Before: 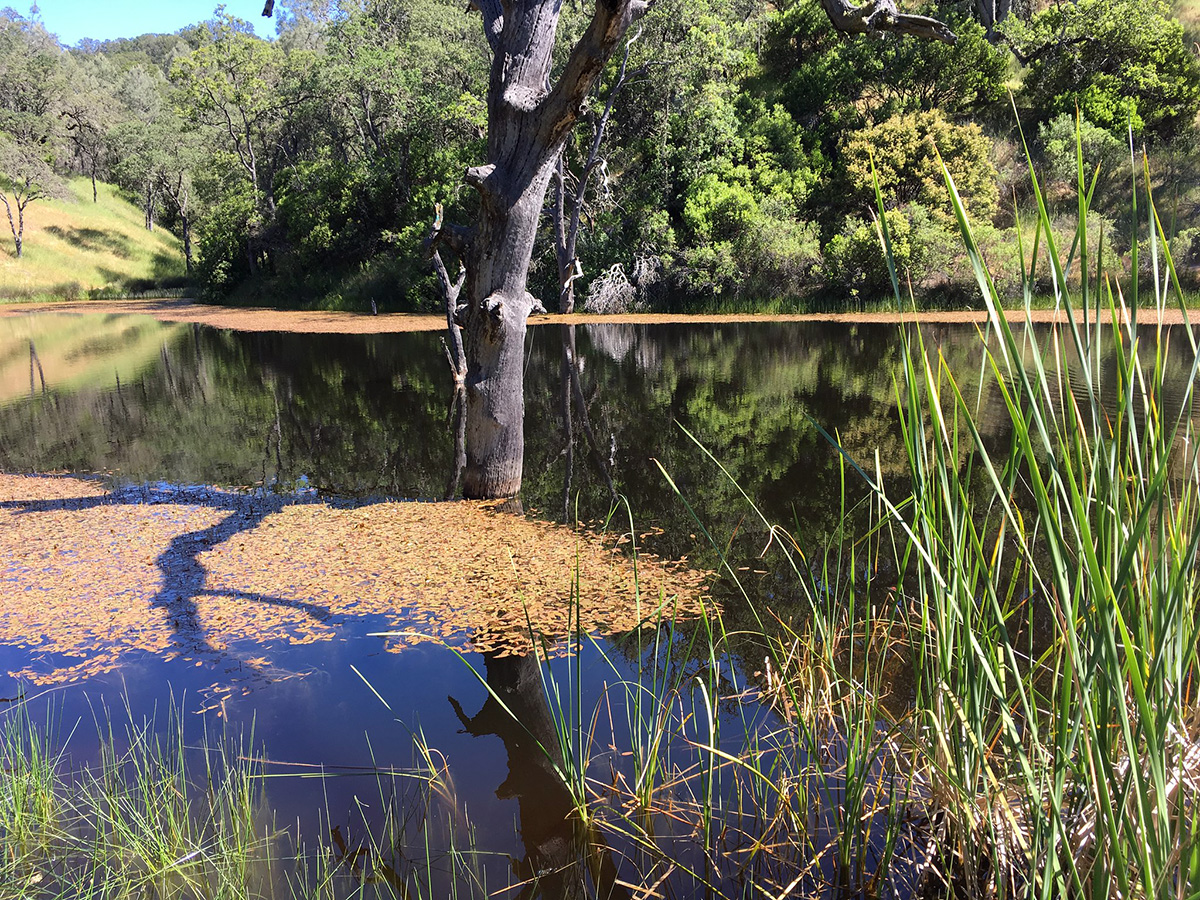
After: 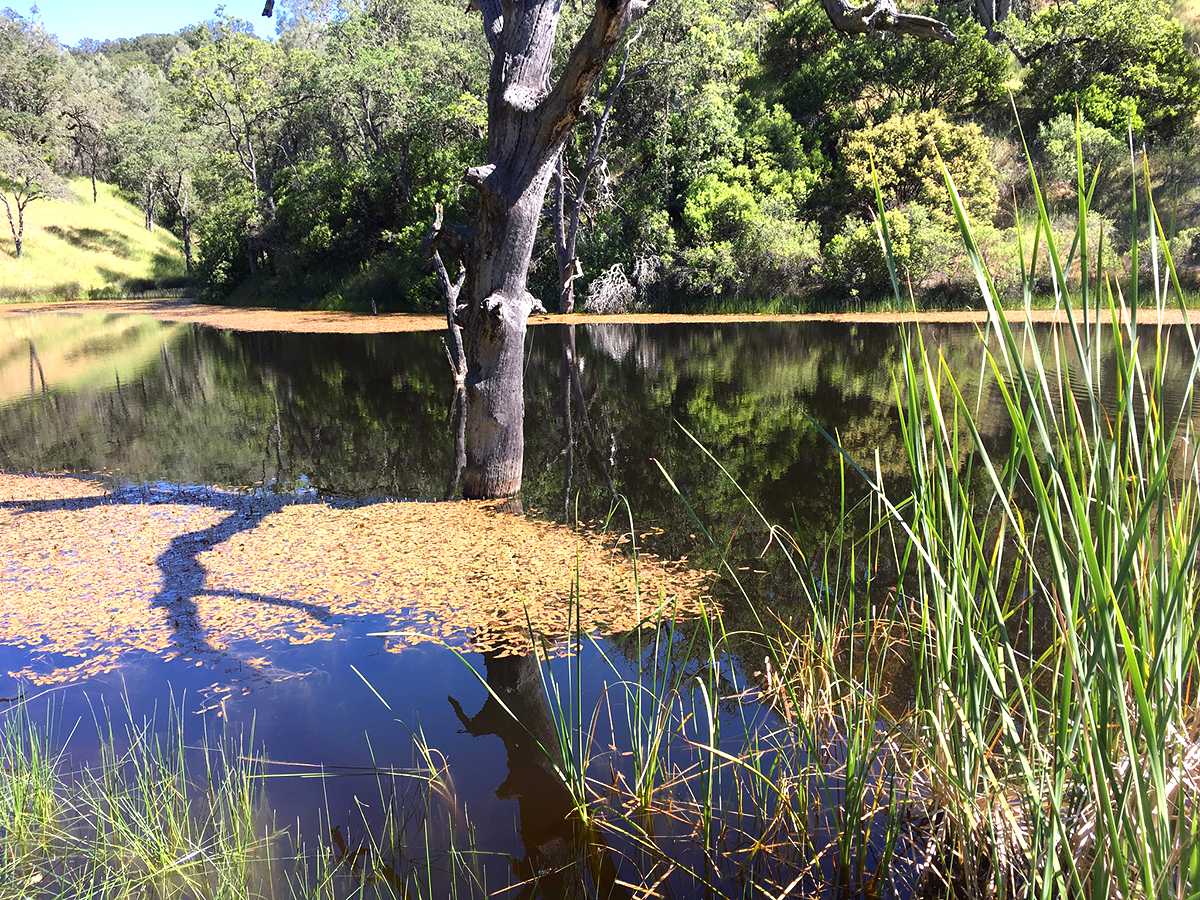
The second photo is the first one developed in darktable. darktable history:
shadows and highlights: shadows -88.03, highlights -35.45, shadows color adjustment 99.15%, highlights color adjustment 0%, soften with gaussian
exposure: black level correction 0, exposure 0.5 EV, compensate exposure bias true, compensate highlight preservation false
